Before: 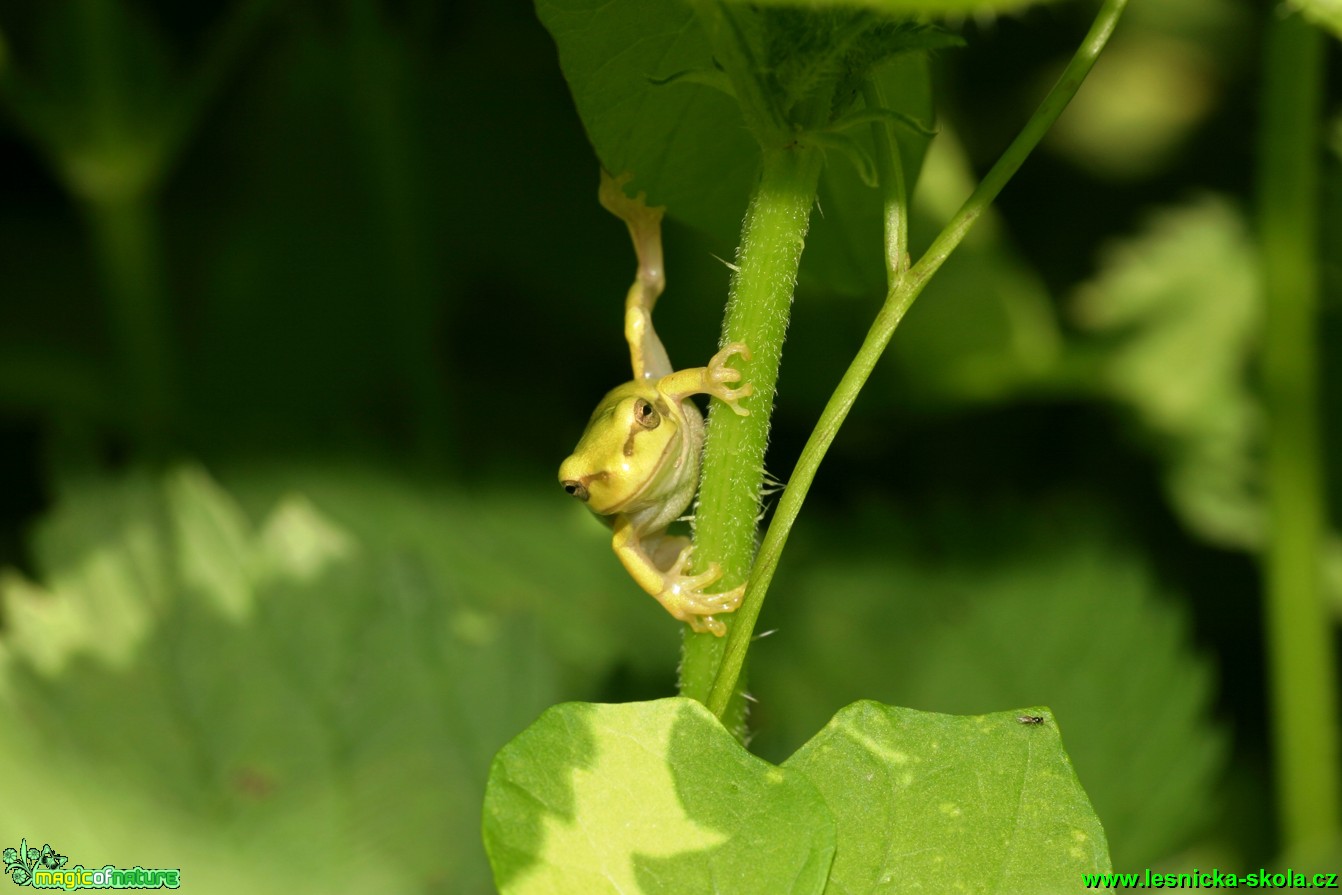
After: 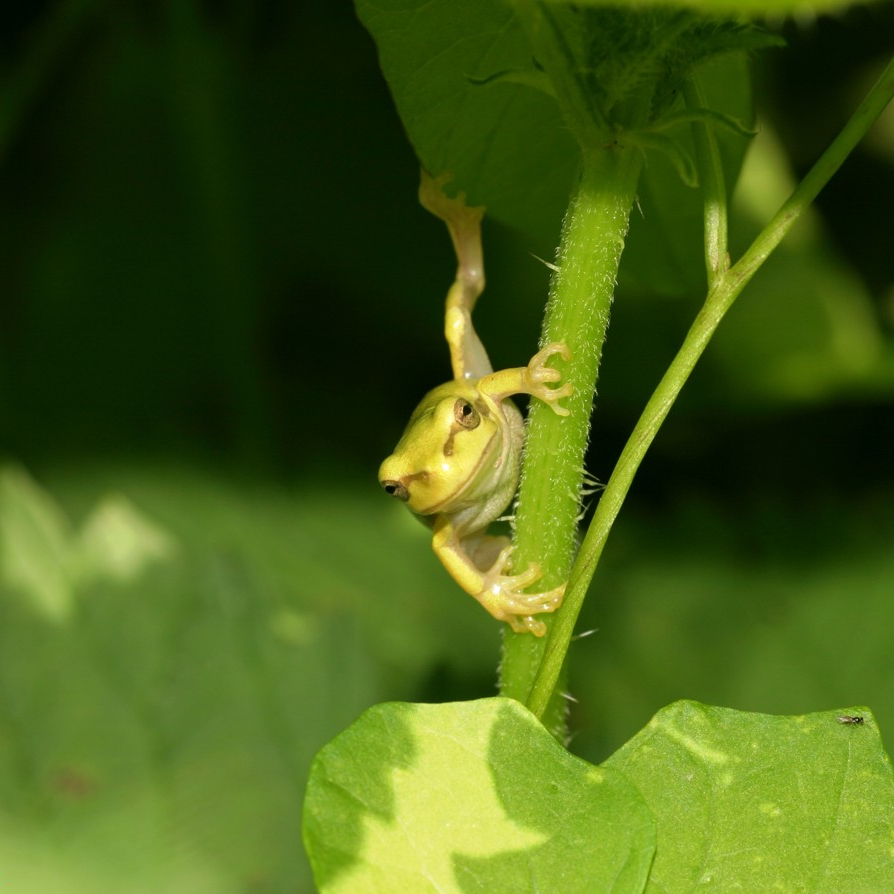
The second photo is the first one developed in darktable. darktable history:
crop and rotate: left 13.46%, right 19.888%
